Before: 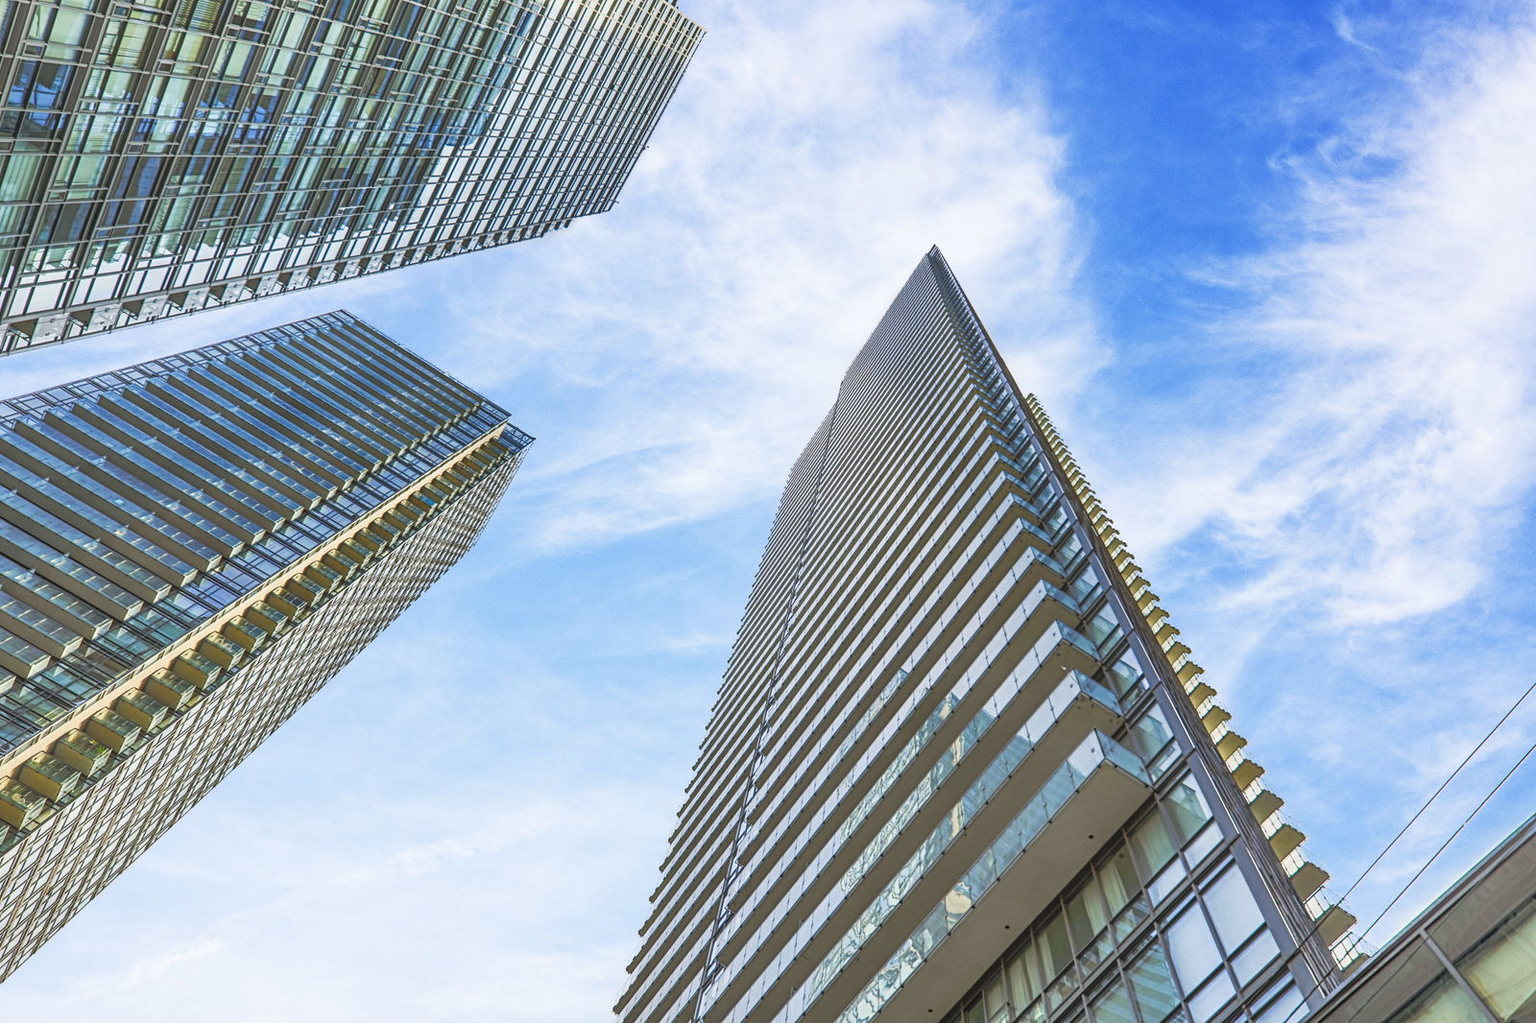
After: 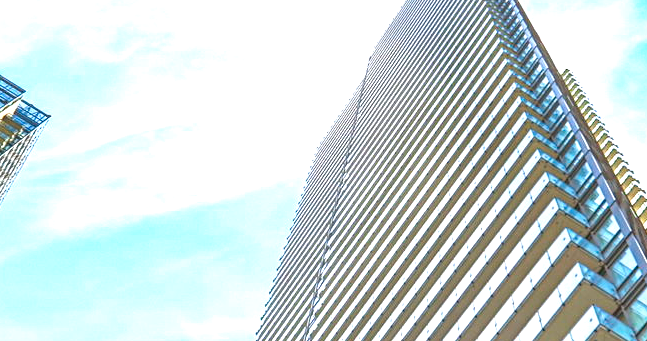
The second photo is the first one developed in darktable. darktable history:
exposure: exposure 1.143 EV, compensate highlight preservation false
crop: left 31.705%, top 32.046%, right 27.812%, bottom 35.961%
